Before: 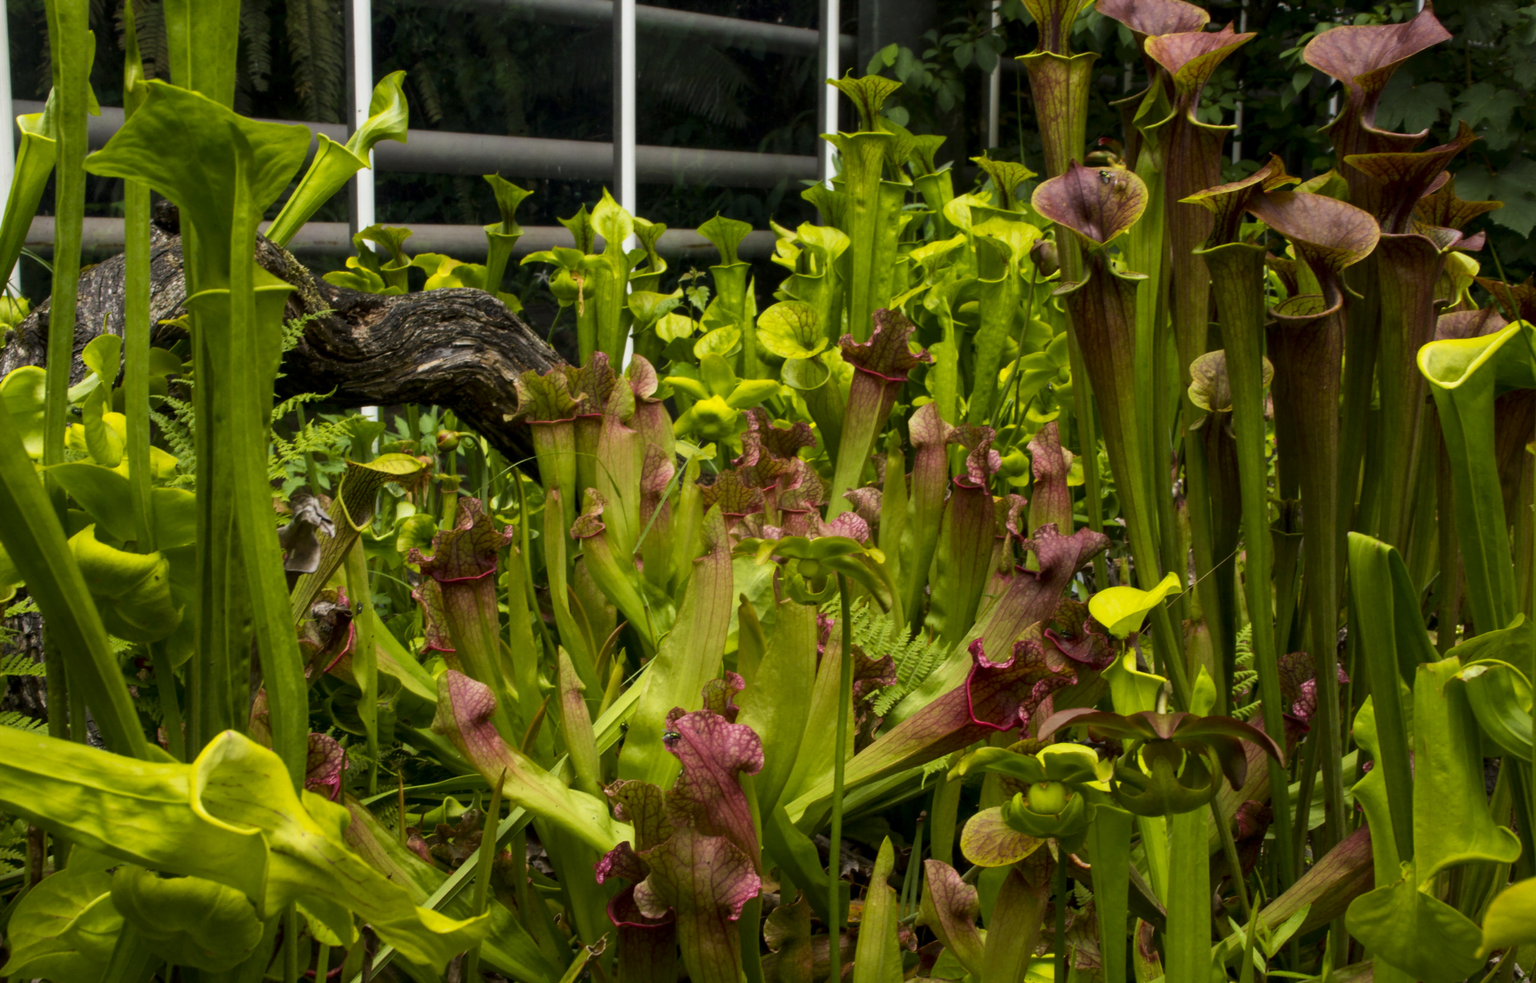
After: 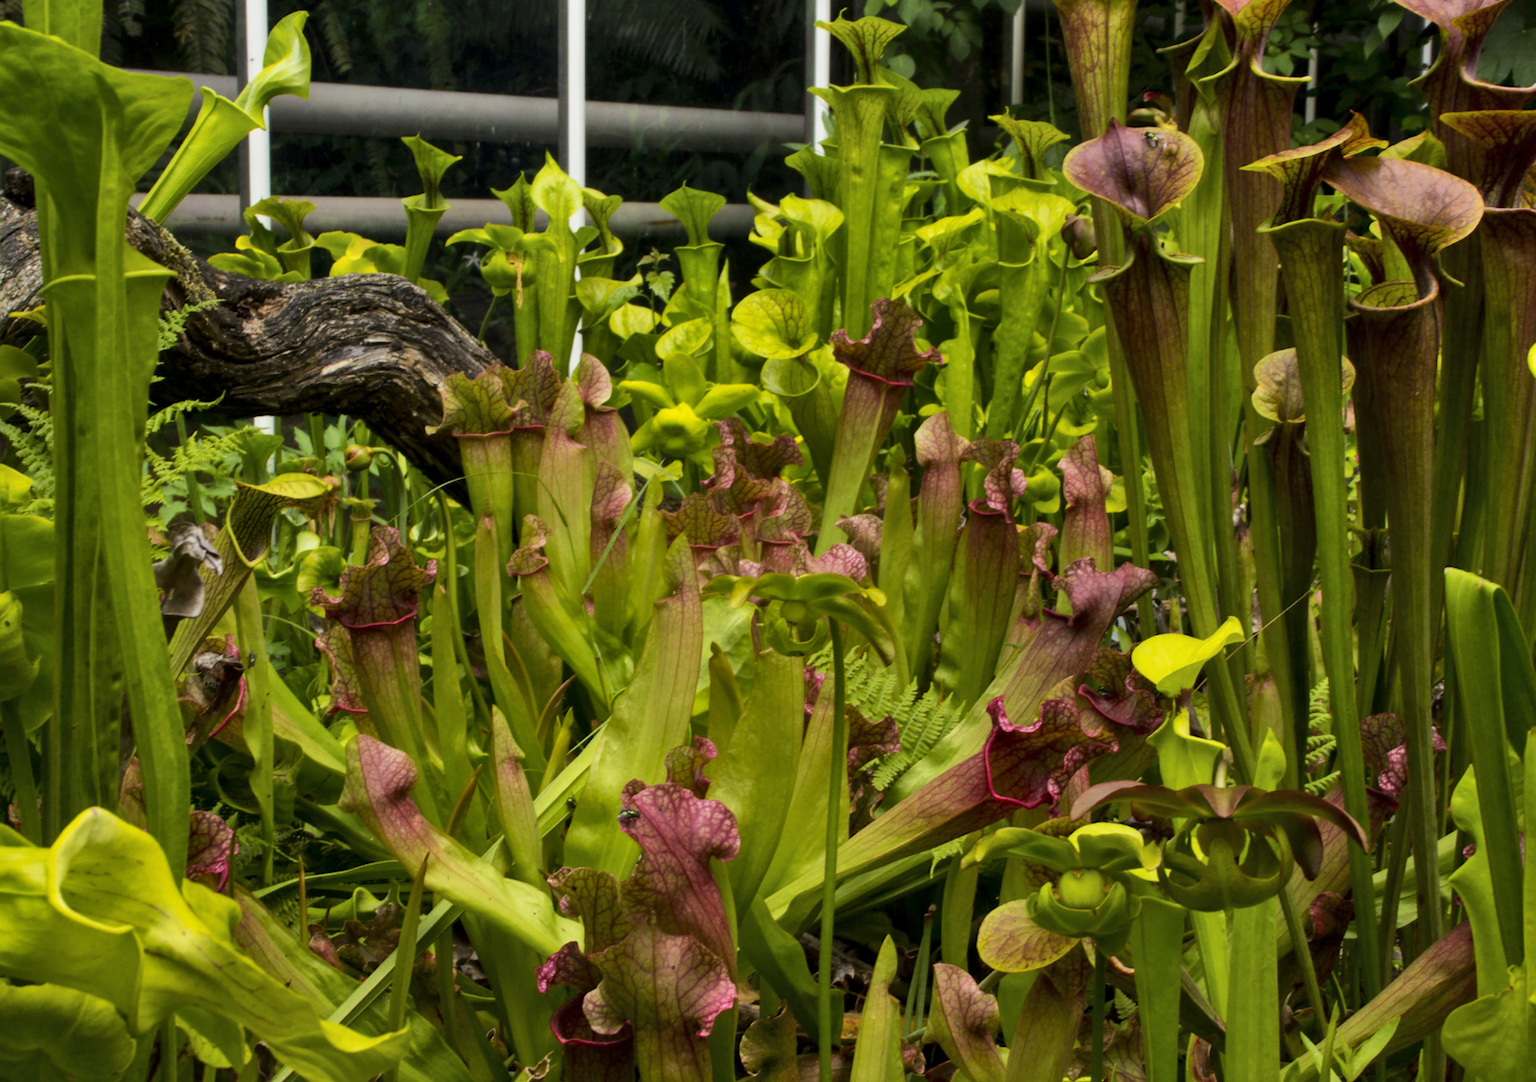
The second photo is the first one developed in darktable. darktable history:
shadows and highlights: shadows 49.45, highlights -42, soften with gaussian
crop: left 9.822%, top 6.278%, right 7.282%, bottom 2.445%
